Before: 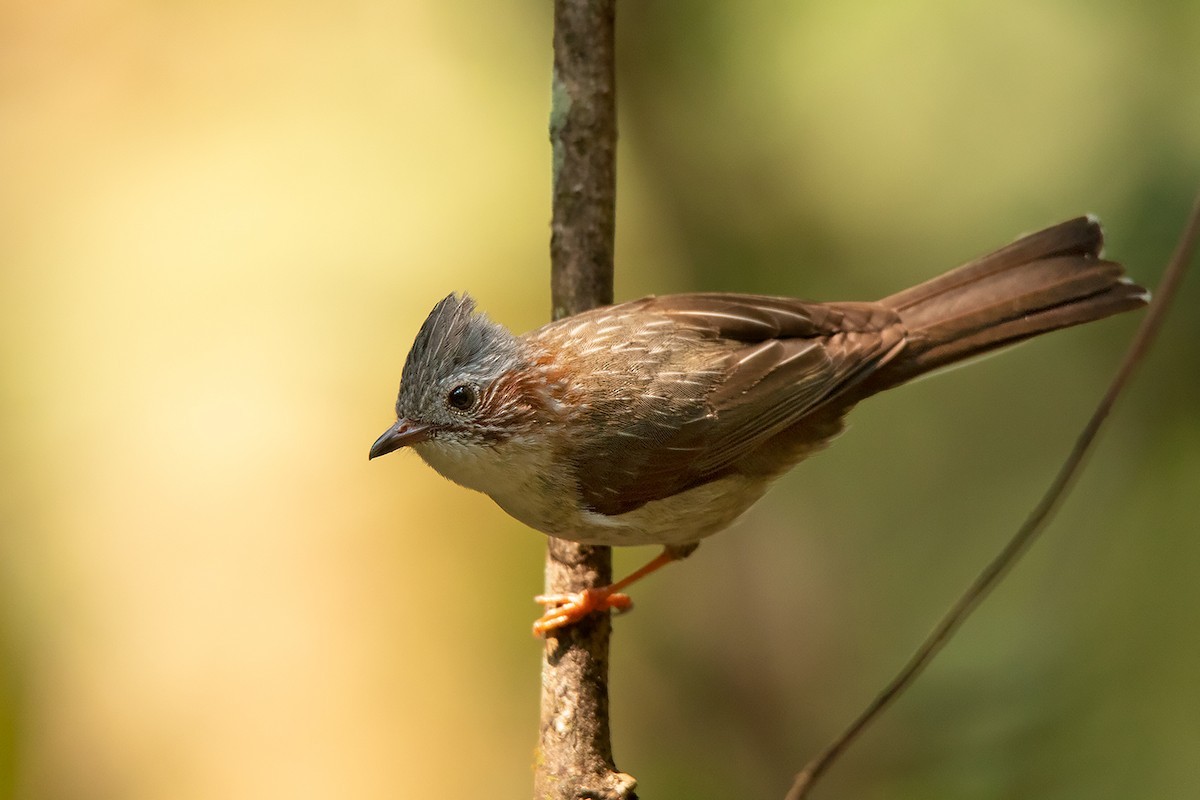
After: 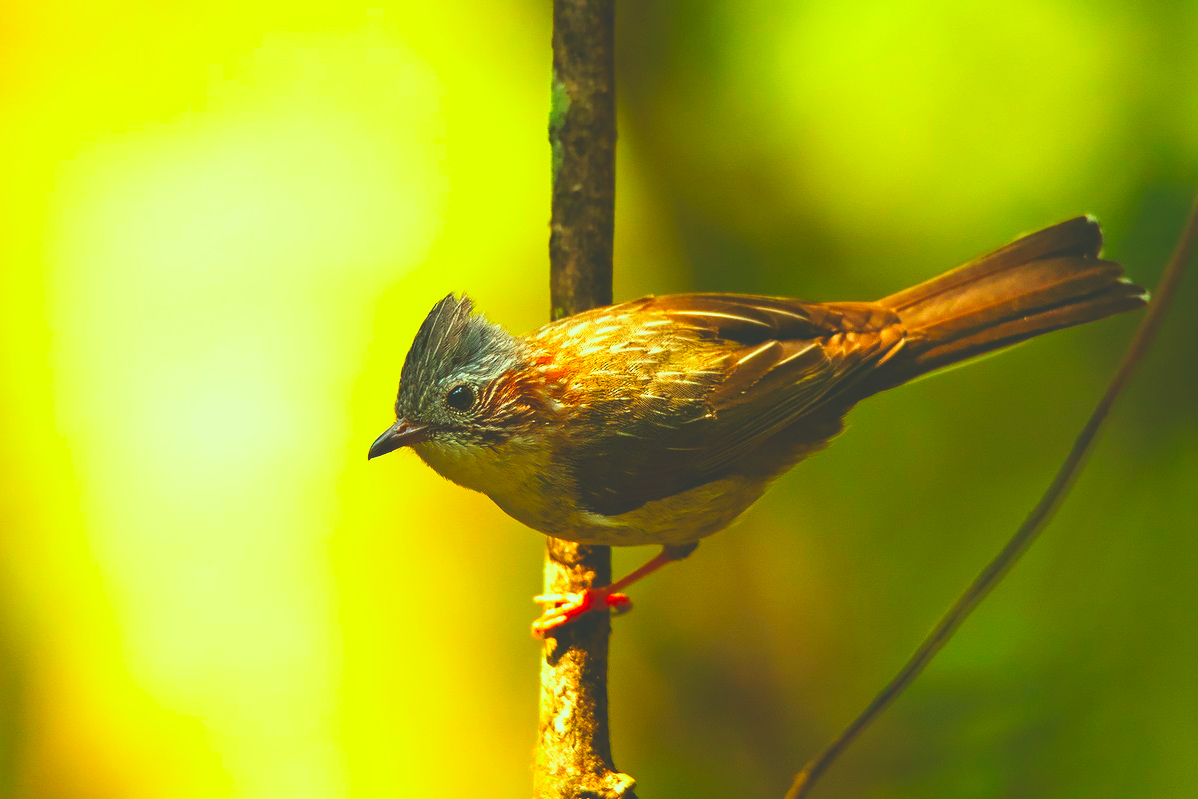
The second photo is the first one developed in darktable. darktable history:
exposure: compensate exposure bias true, compensate highlight preservation false
crop and rotate: left 0.124%, bottom 0.008%
color correction: highlights a* -11.08, highlights b* 9.89, saturation 1.72
base curve: curves: ch0 [(0, 0.036) (0.007, 0.037) (0.604, 0.887) (1, 1)], preserve colors none
